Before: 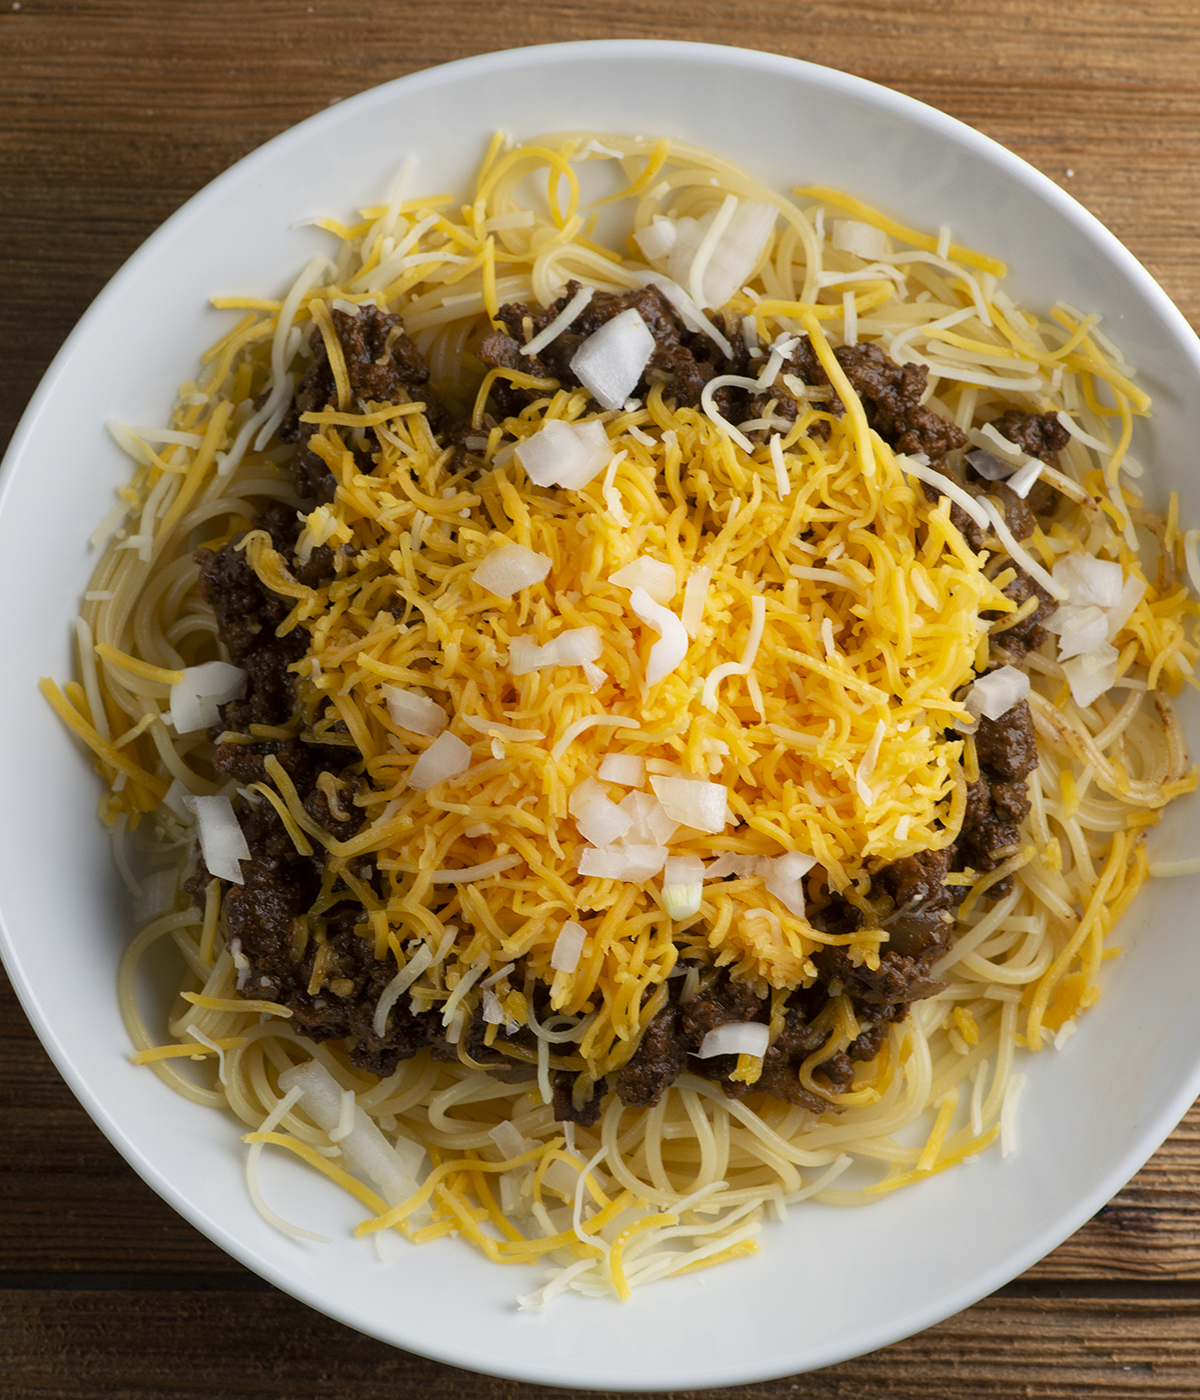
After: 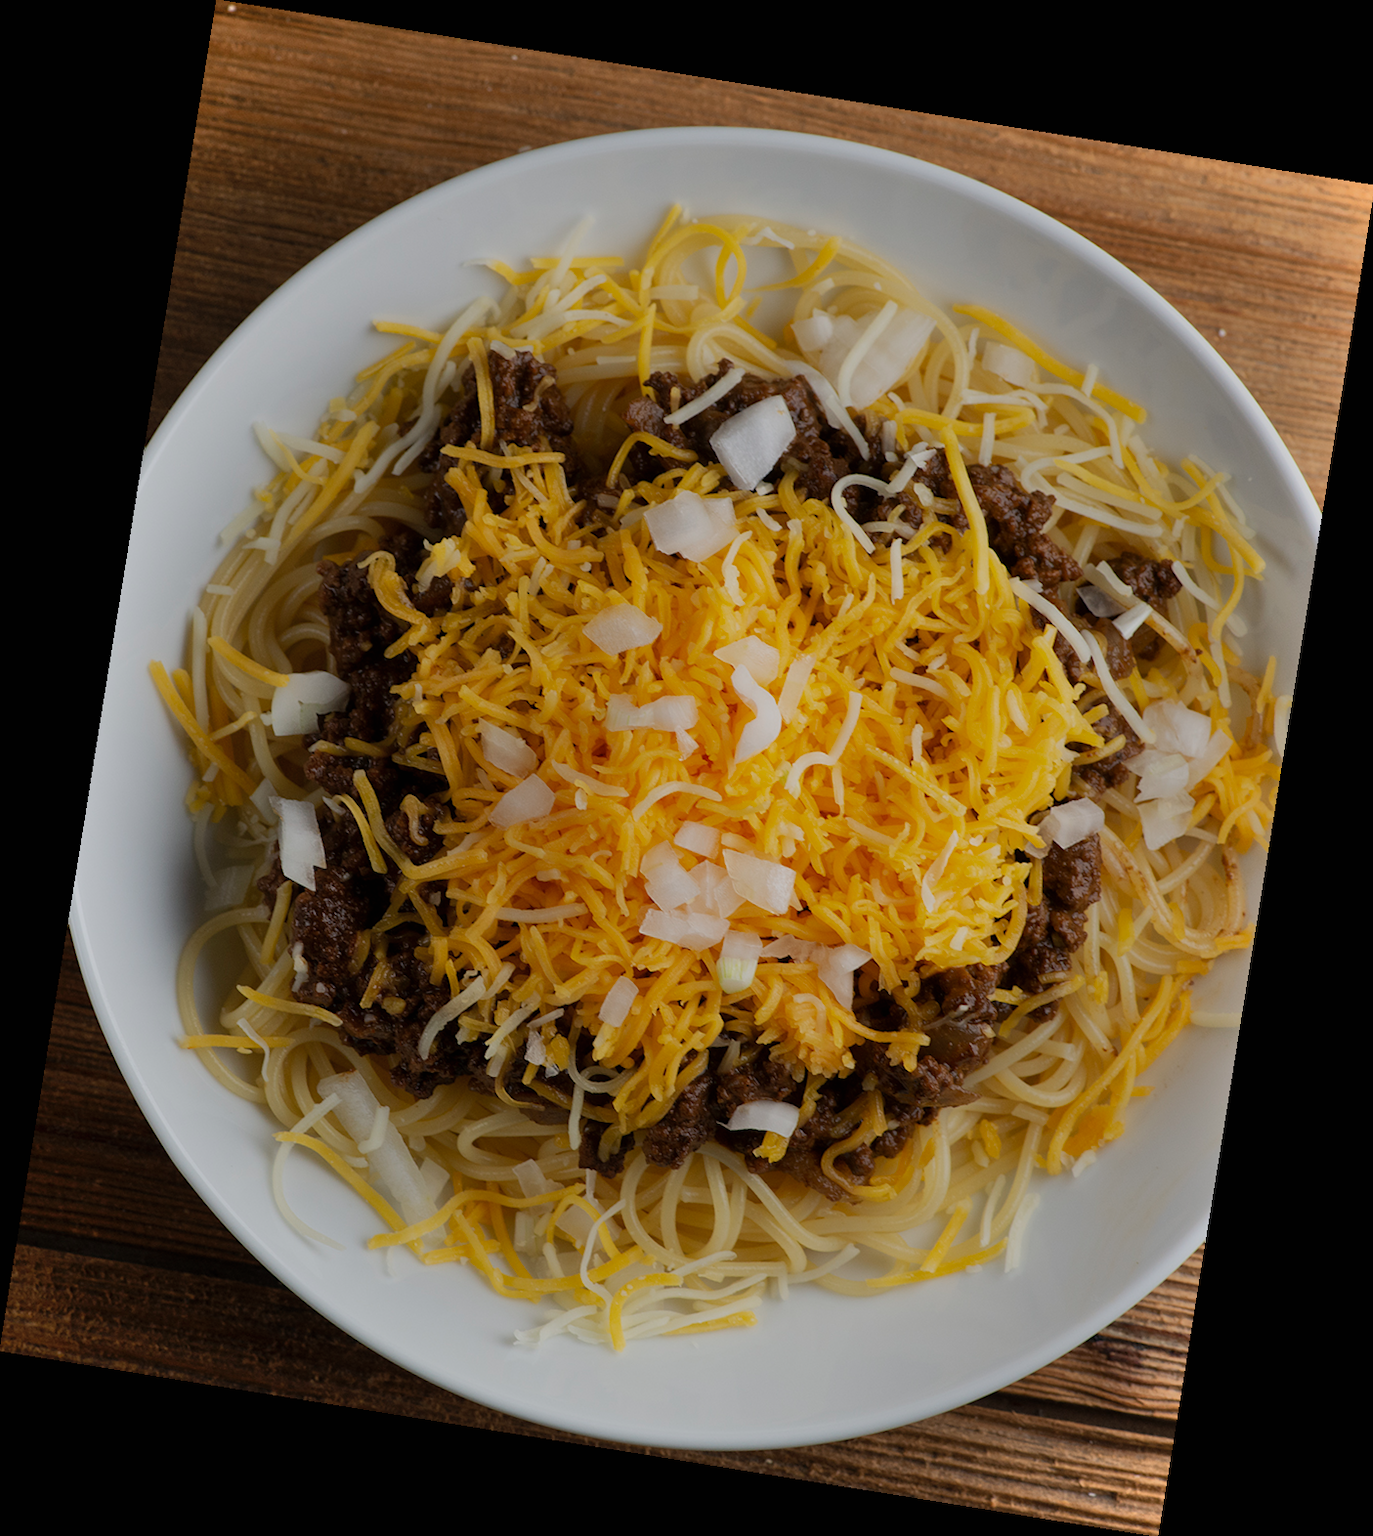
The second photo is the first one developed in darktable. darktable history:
rotate and perspective: rotation 9.12°, automatic cropping off
tone equalizer: on, module defaults
shadows and highlights: low approximation 0.01, soften with gaussian
exposure: black level correction 0, exposure -0.721 EV, compensate highlight preservation false
